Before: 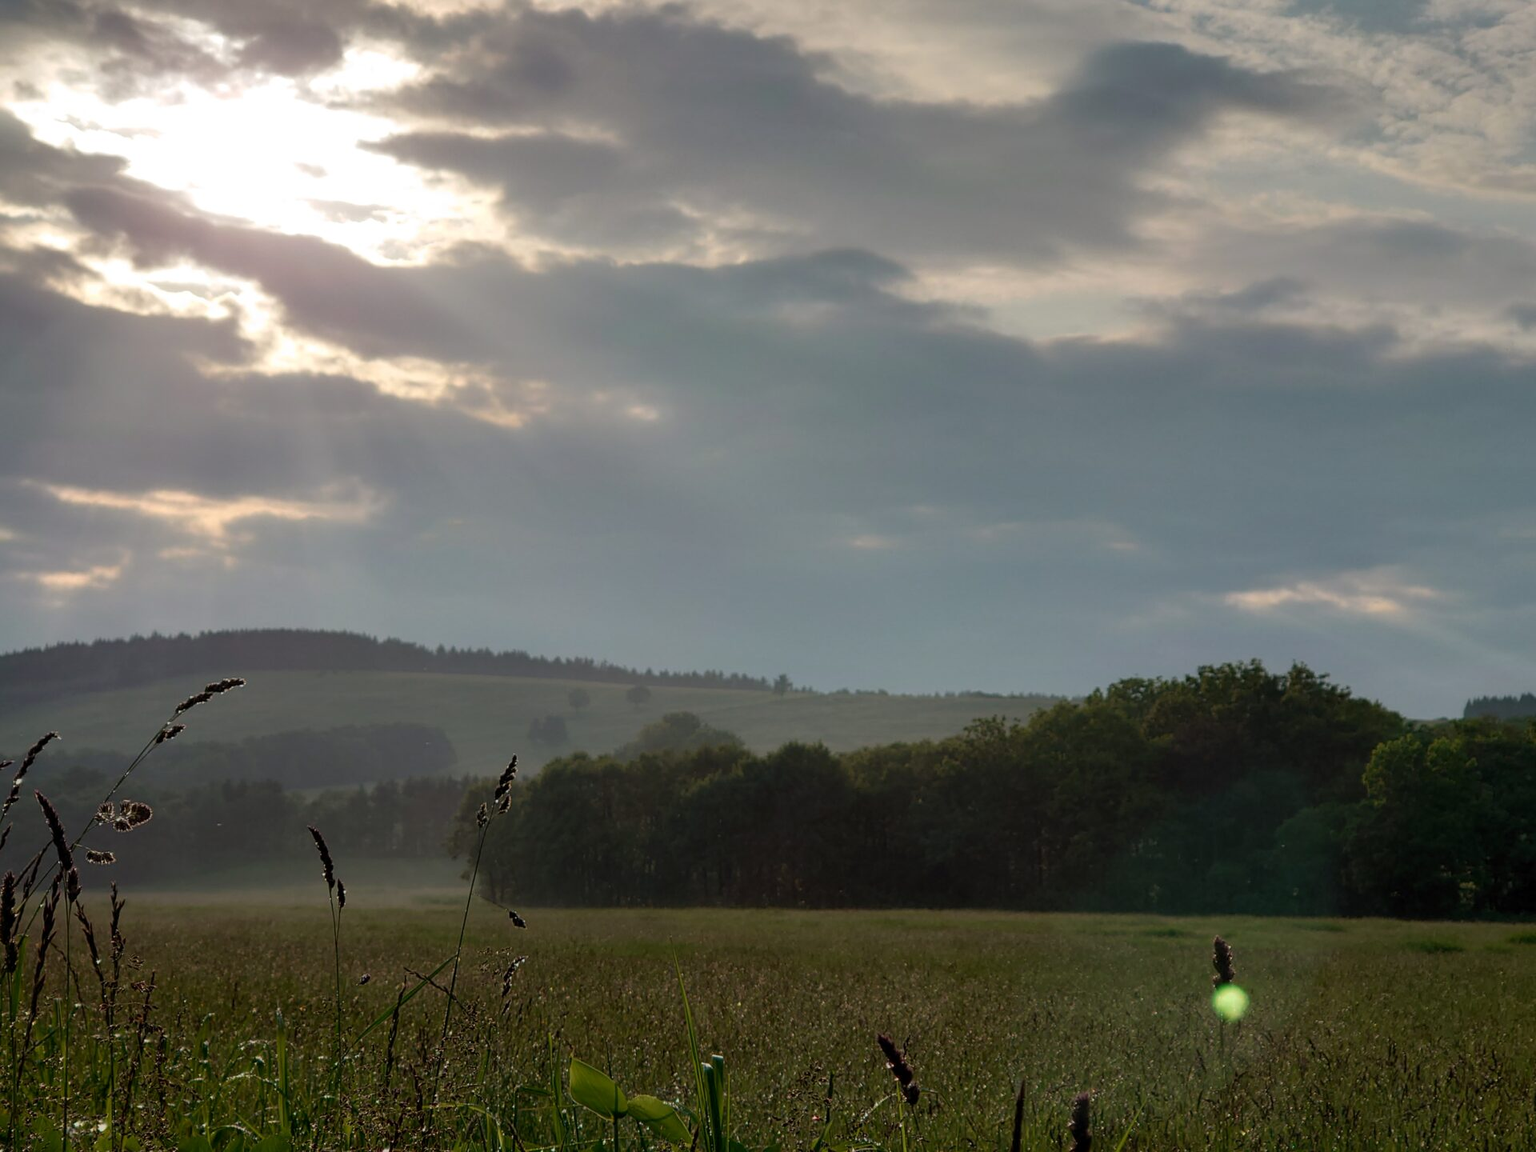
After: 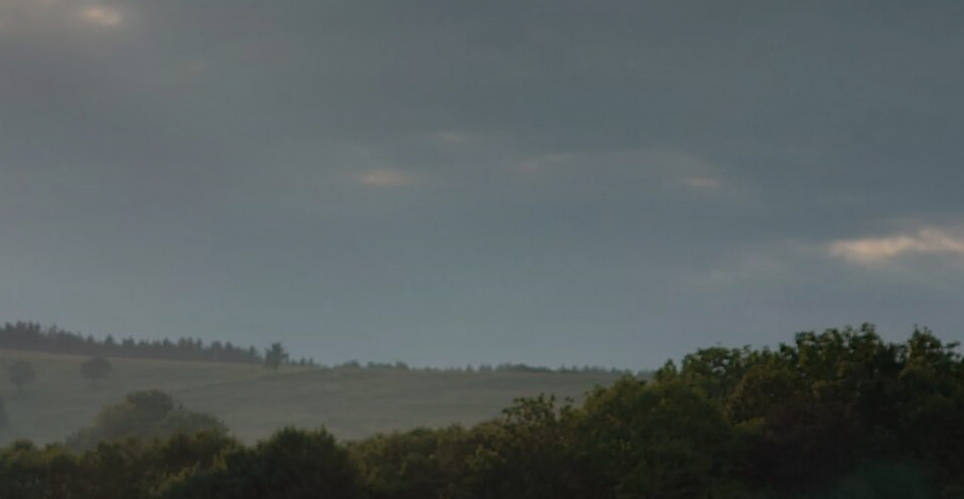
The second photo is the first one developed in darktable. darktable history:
crop: left 36.607%, top 34.735%, right 13.146%, bottom 30.611%
graduated density: rotation 5.63°, offset 76.9
